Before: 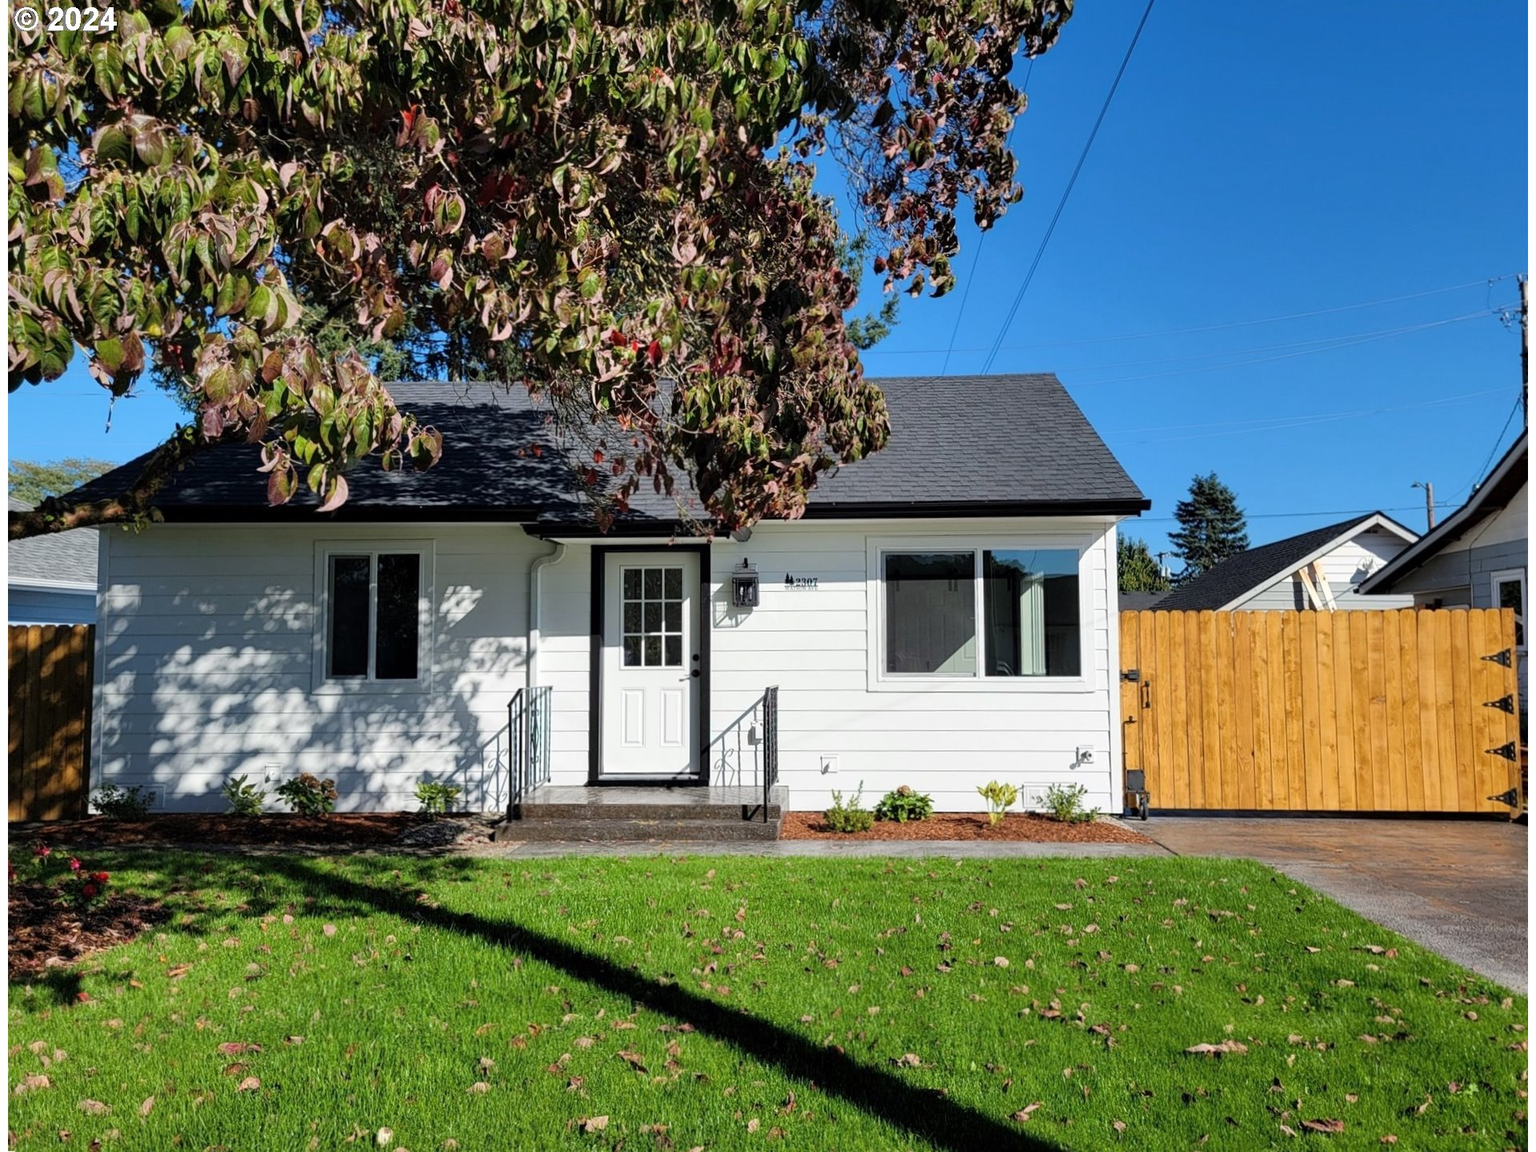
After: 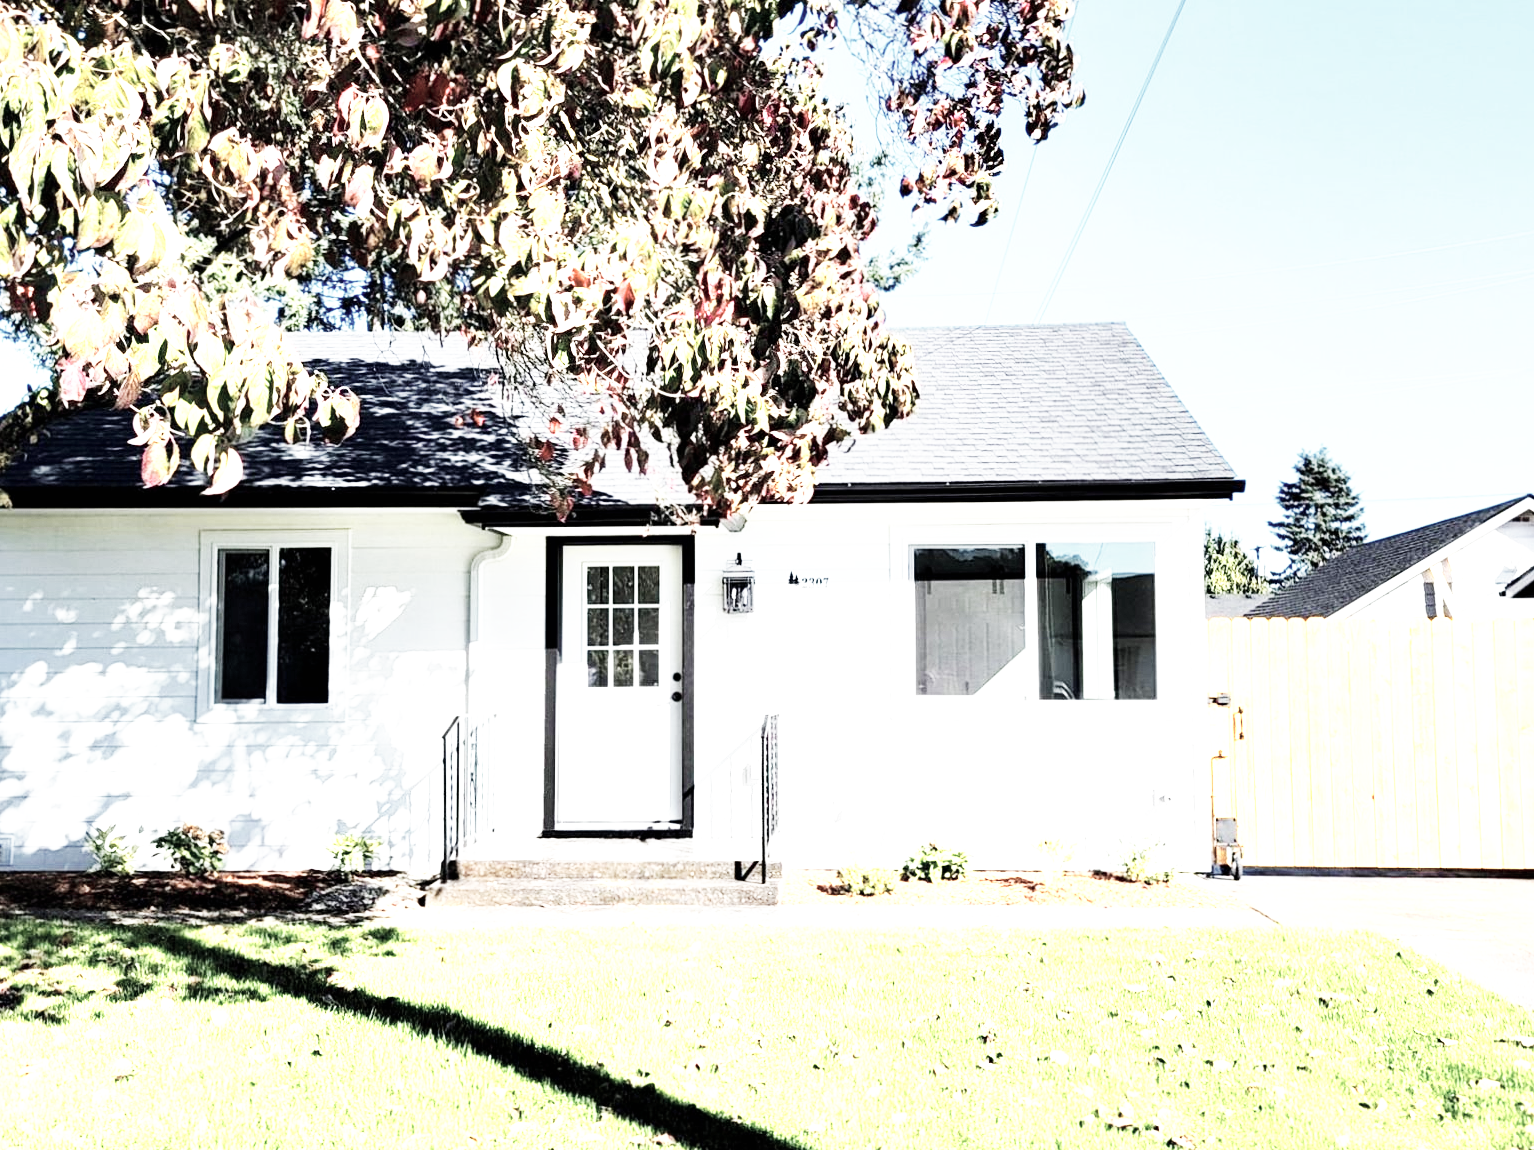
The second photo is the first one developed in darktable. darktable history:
crop and rotate: left 10.071%, top 10.071%, right 10.02%, bottom 10.02%
exposure: black level correction 0.001, exposure 1.719 EV, compensate exposure bias true, compensate highlight preservation false
base curve: curves: ch0 [(0, 0) (0.007, 0.004) (0.027, 0.03) (0.046, 0.07) (0.207, 0.54) (0.442, 0.872) (0.673, 0.972) (1, 1)], preserve colors none
color zones: curves: ch0 [(0, 0.6) (0.129, 0.585) (0.193, 0.596) (0.429, 0.5) (0.571, 0.5) (0.714, 0.5) (0.857, 0.5) (1, 0.6)]; ch1 [(0, 0.453) (0.112, 0.245) (0.213, 0.252) (0.429, 0.233) (0.571, 0.231) (0.683, 0.242) (0.857, 0.296) (1, 0.453)]
